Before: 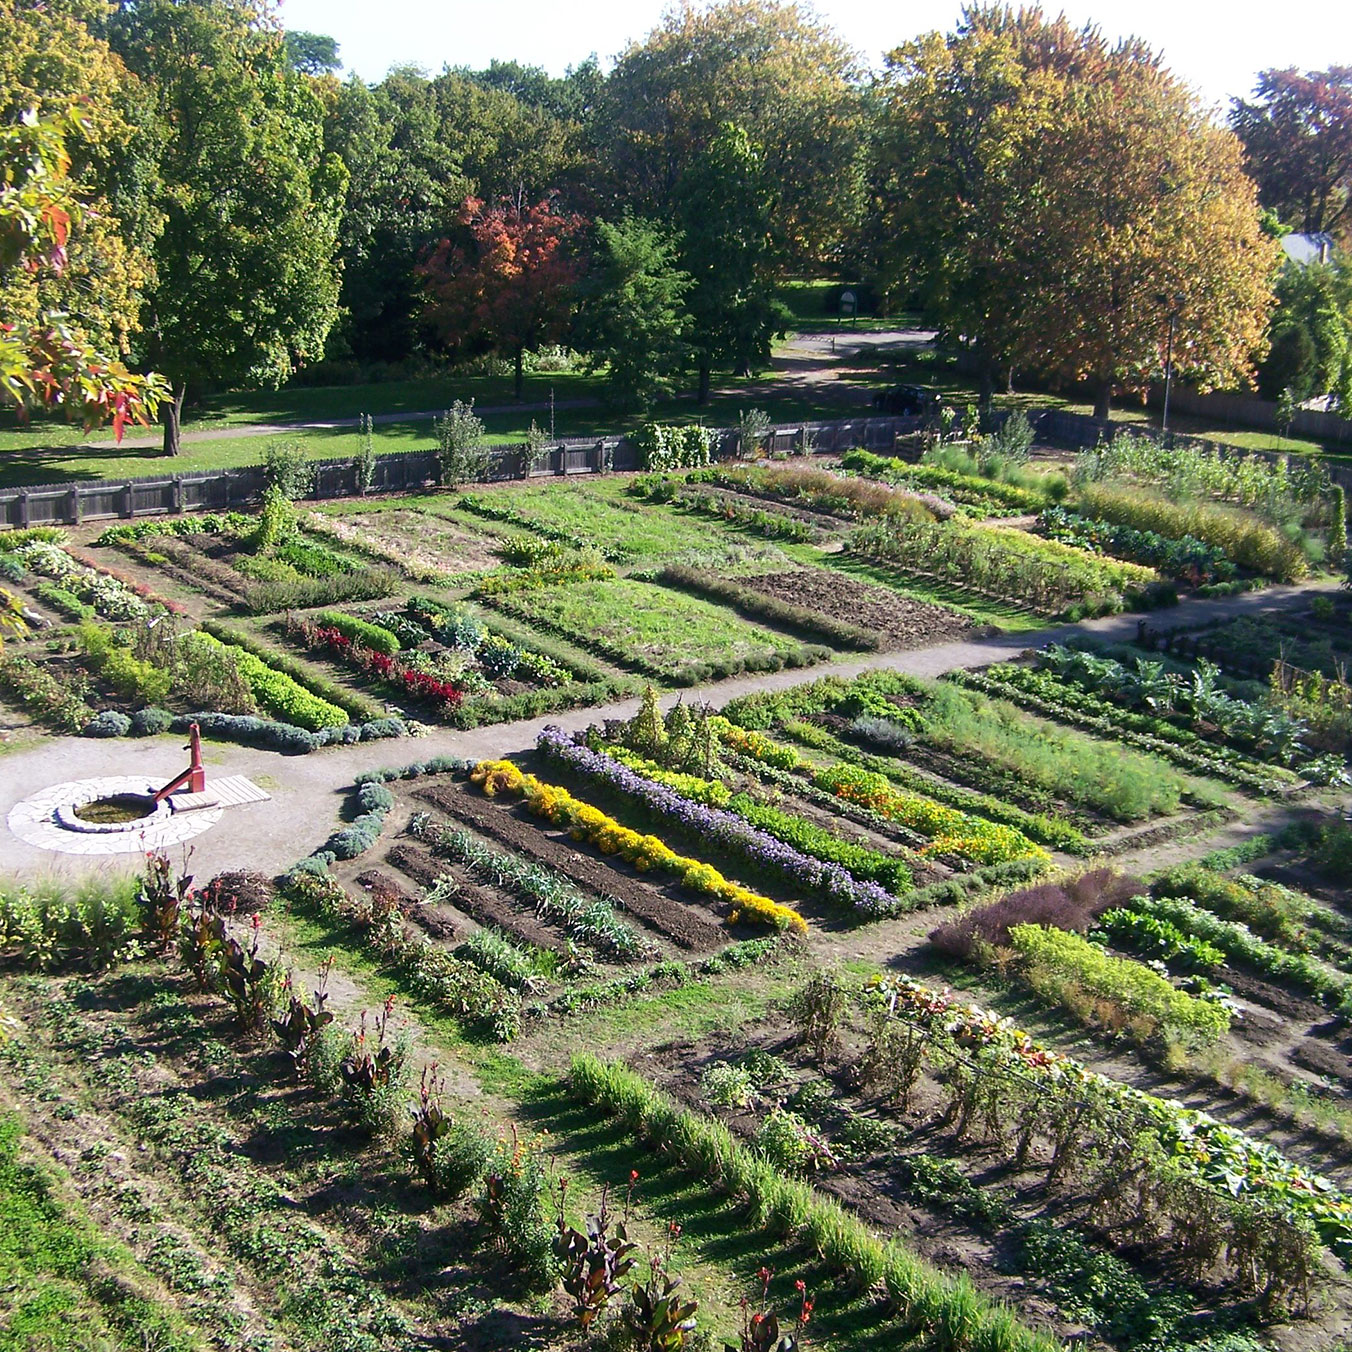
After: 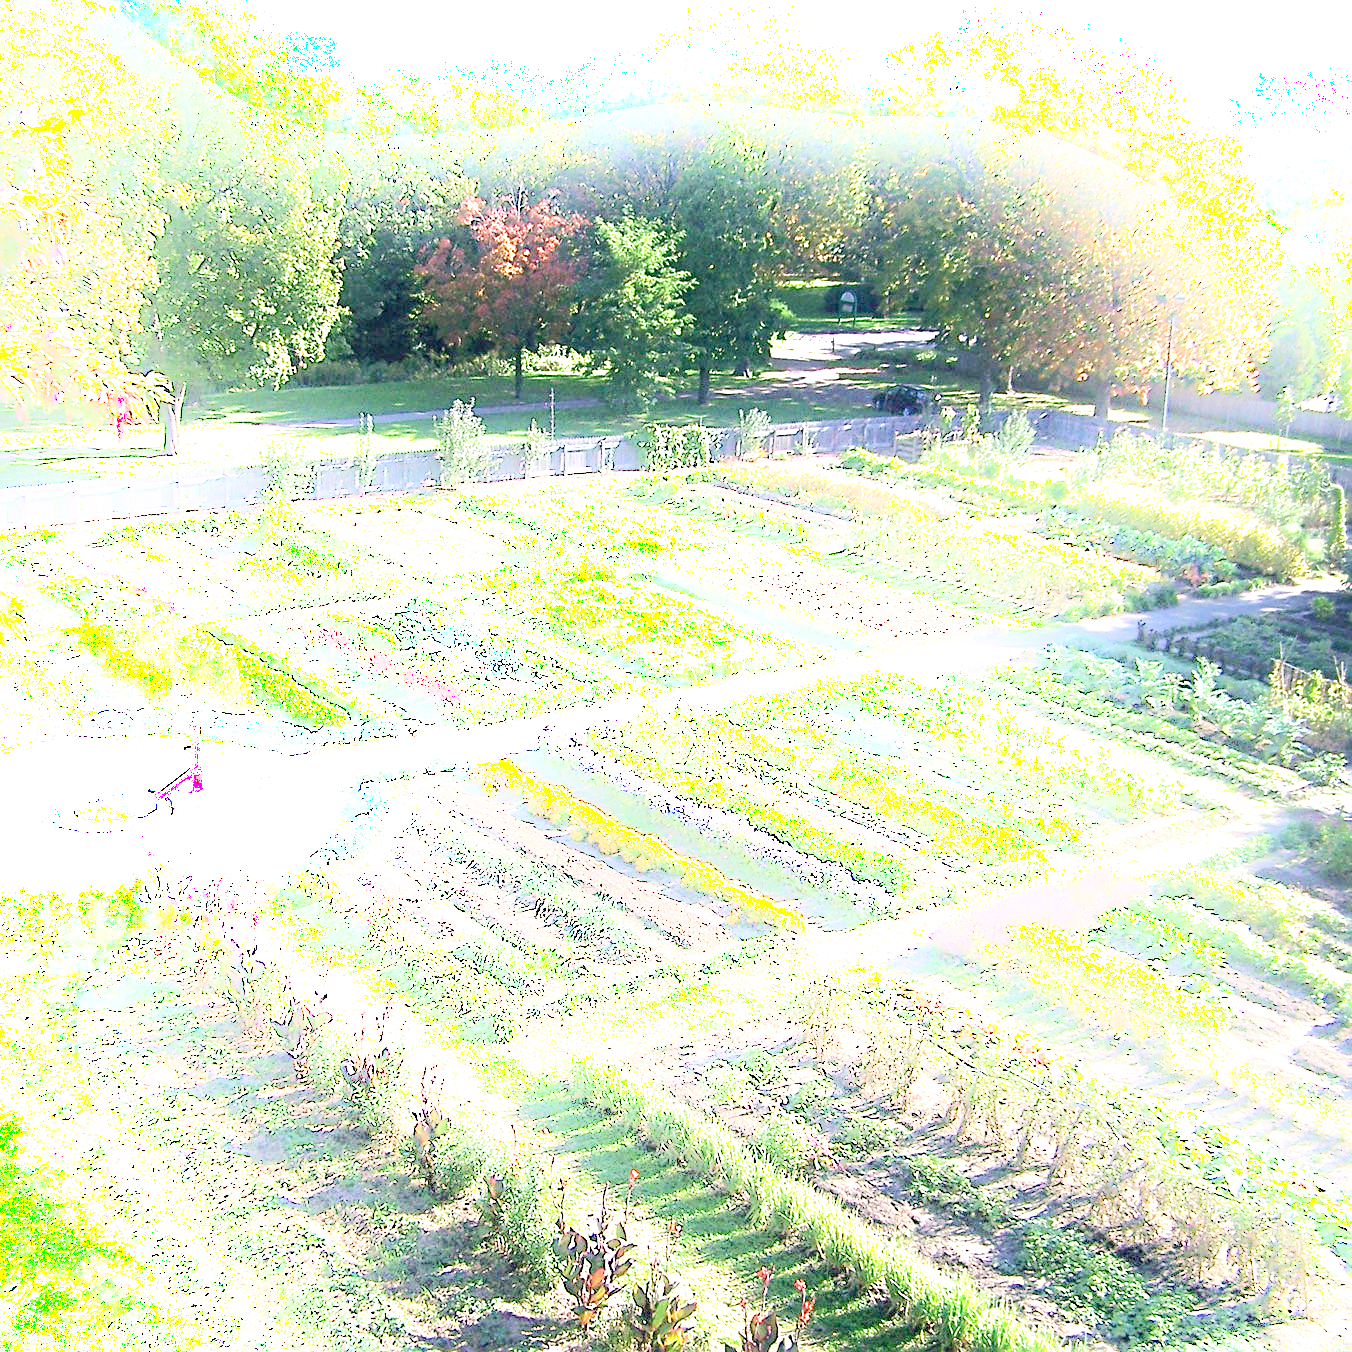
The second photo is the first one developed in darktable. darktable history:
sharpen: on, module defaults
shadows and highlights: shadows -90, highlights 90, soften with gaussian
exposure: black level correction 0.001, exposure 2.607 EV, compensate exposure bias true, compensate highlight preservation false
tone equalizer: -8 EV 0.25 EV, -7 EV 0.417 EV, -6 EV 0.417 EV, -5 EV 0.25 EV, -3 EV -0.25 EV, -2 EV -0.417 EV, -1 EV -0.417 EV, +0 EV -0.25 EV, edges refinement/feathering 500, mask exposure compensation -1.57 EV, preserve details guided filter
white balance: emerald 1
